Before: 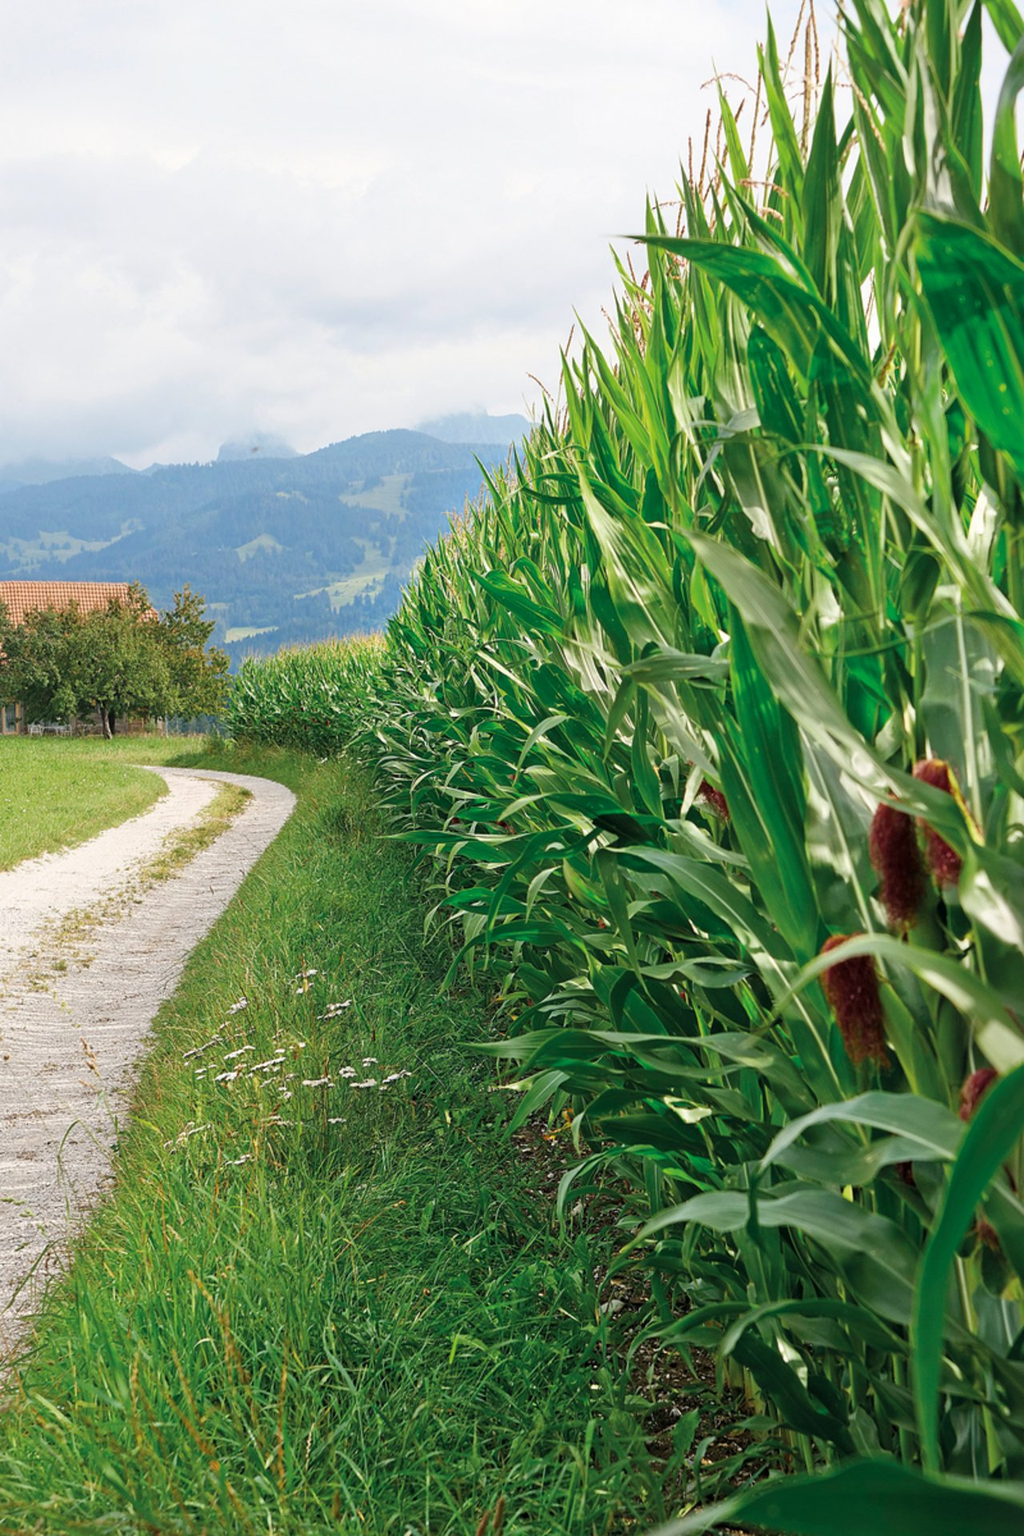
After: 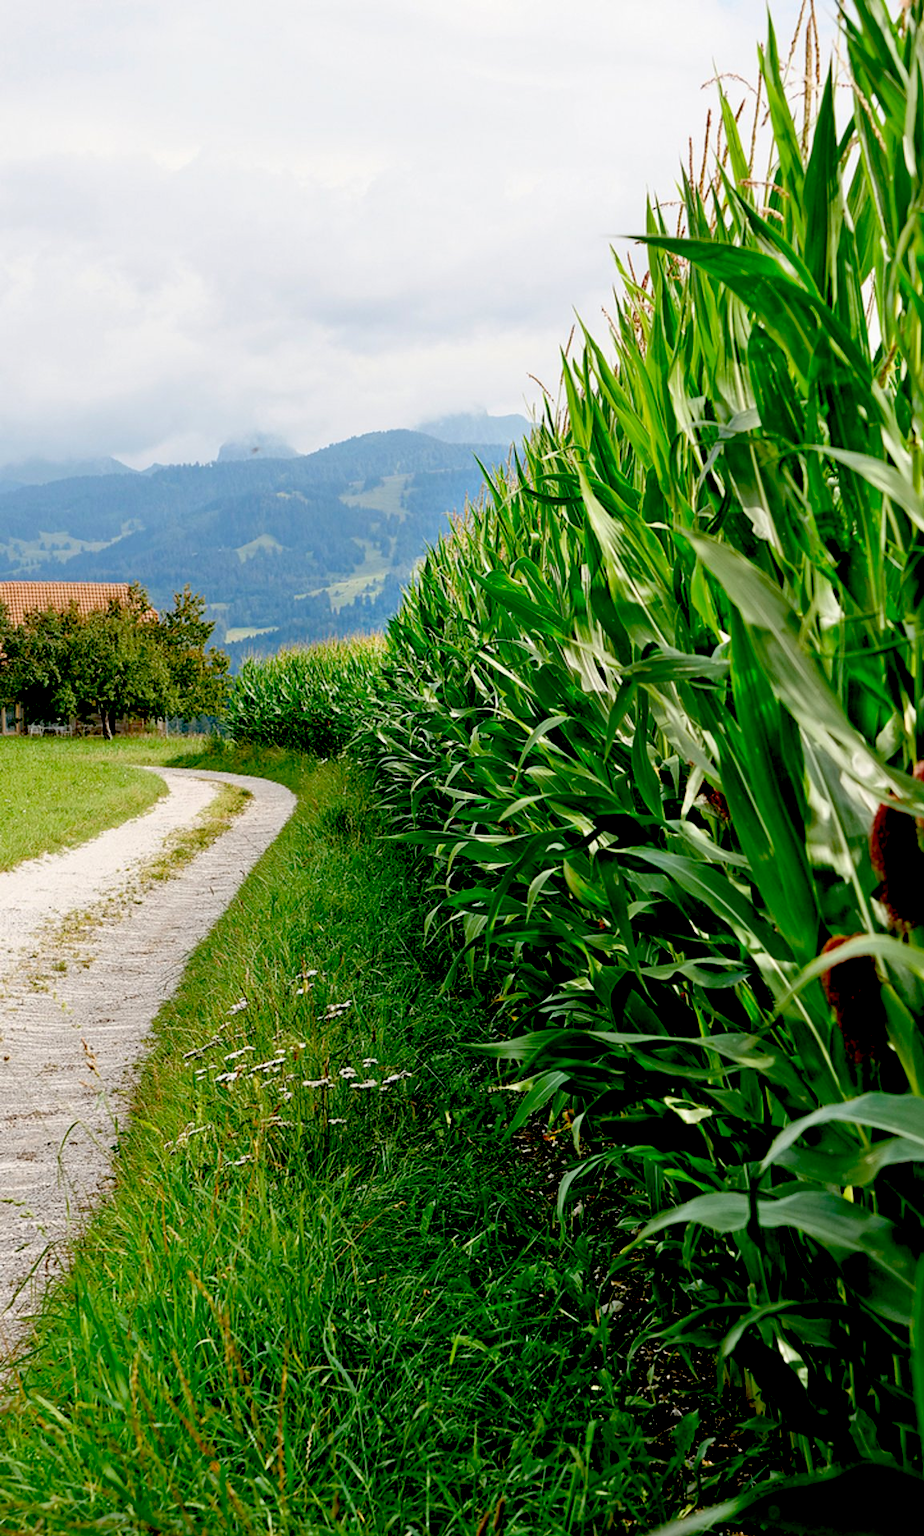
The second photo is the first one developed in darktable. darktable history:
exposure: black level correction 0.056, exposure -0.03 EV, compensate highlight preservation false
crop: right 9.514%, bottom 0.045%
